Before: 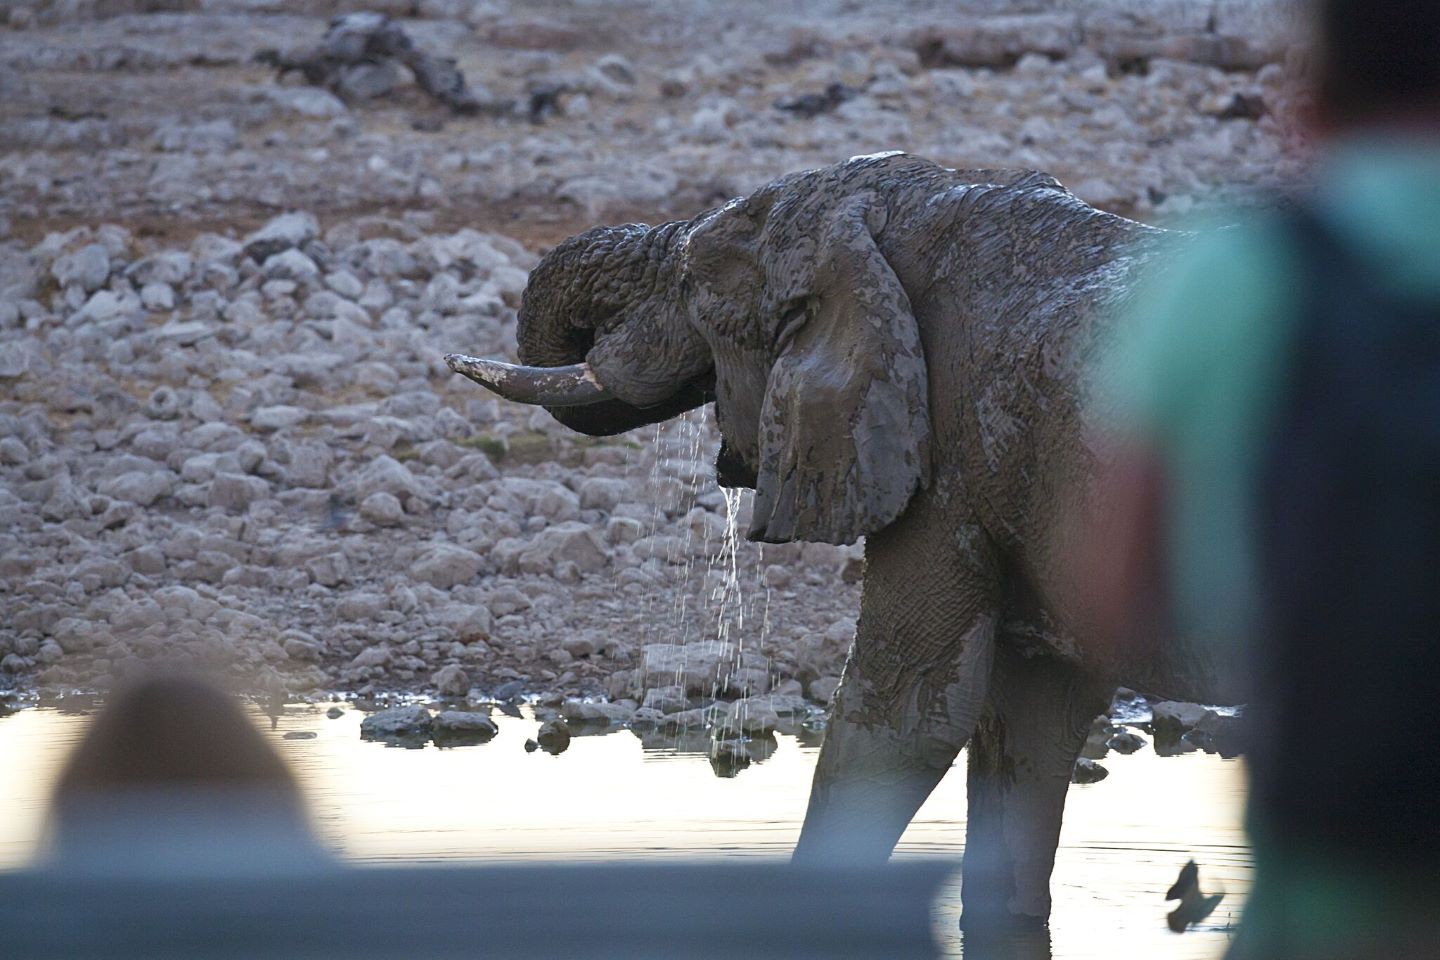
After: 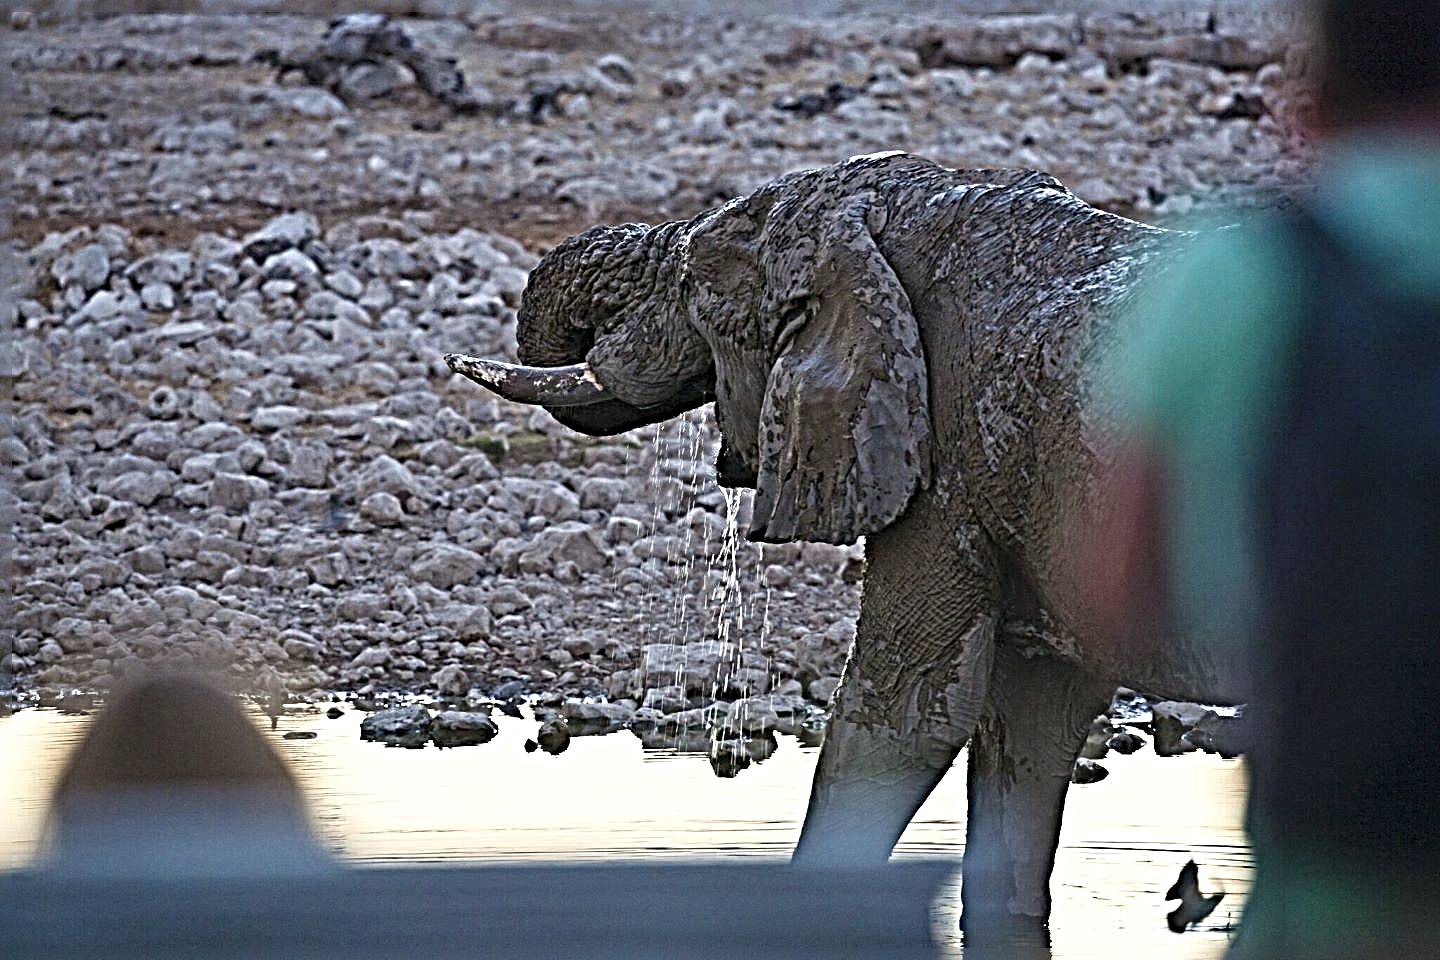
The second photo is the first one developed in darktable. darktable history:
color correction: highlights a* 0.582, highlights b* 2.76, saturation 1.08
sharpen: radius 6.277, amount 1.791, threshold 0.17
